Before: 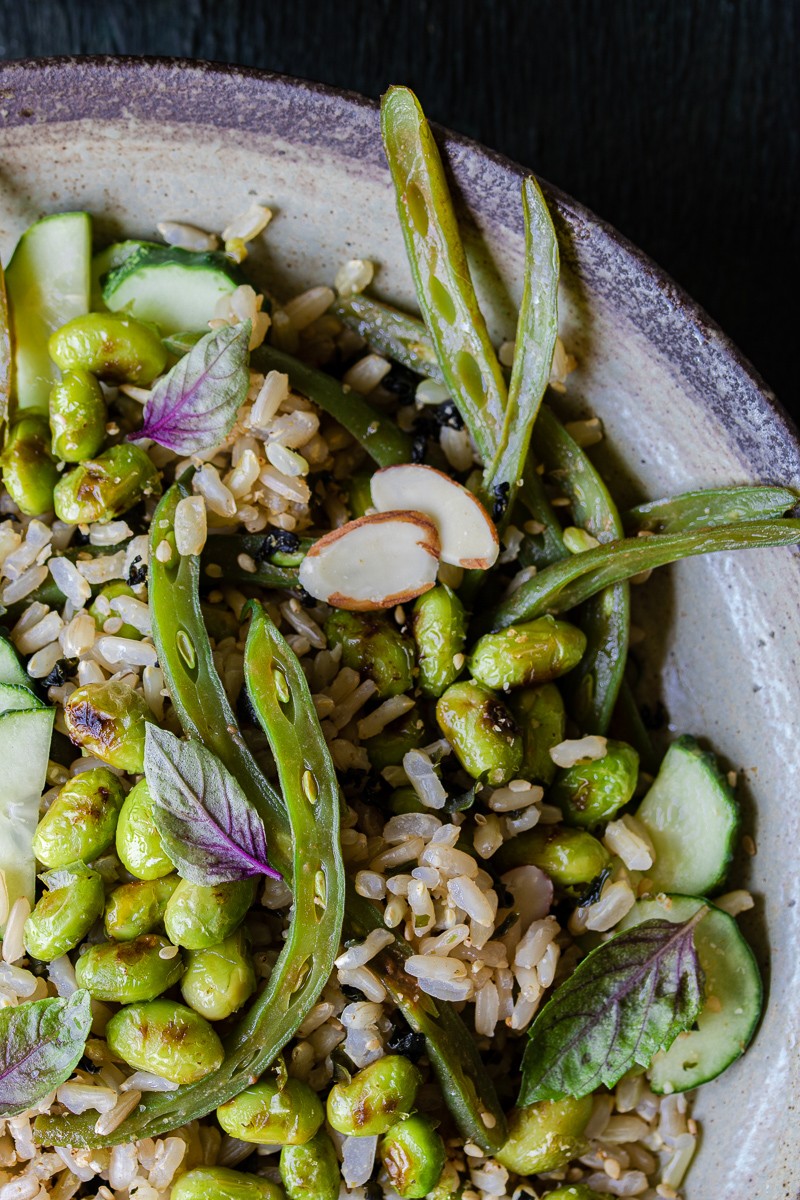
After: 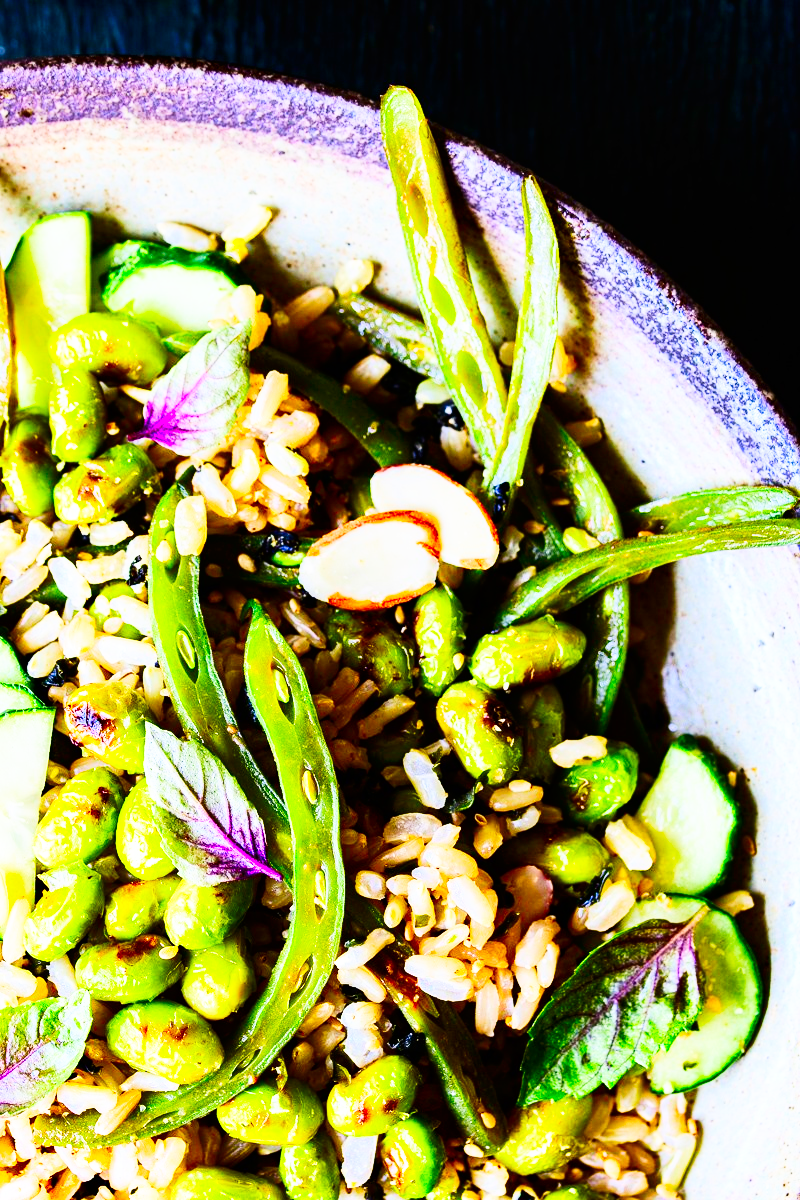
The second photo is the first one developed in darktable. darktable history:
base curve: curves: ch0 [(0, 0) (0.007, 0.004) (0.027, 0.03) (0.046, 0.07) (0.207, 0.54) (0.442, 0.872) (0.673, 0.972) (1, 1)], preserve colors none
contrast brightness saturation: contrast 0.26, brightness 0.02, saturation 0.87
